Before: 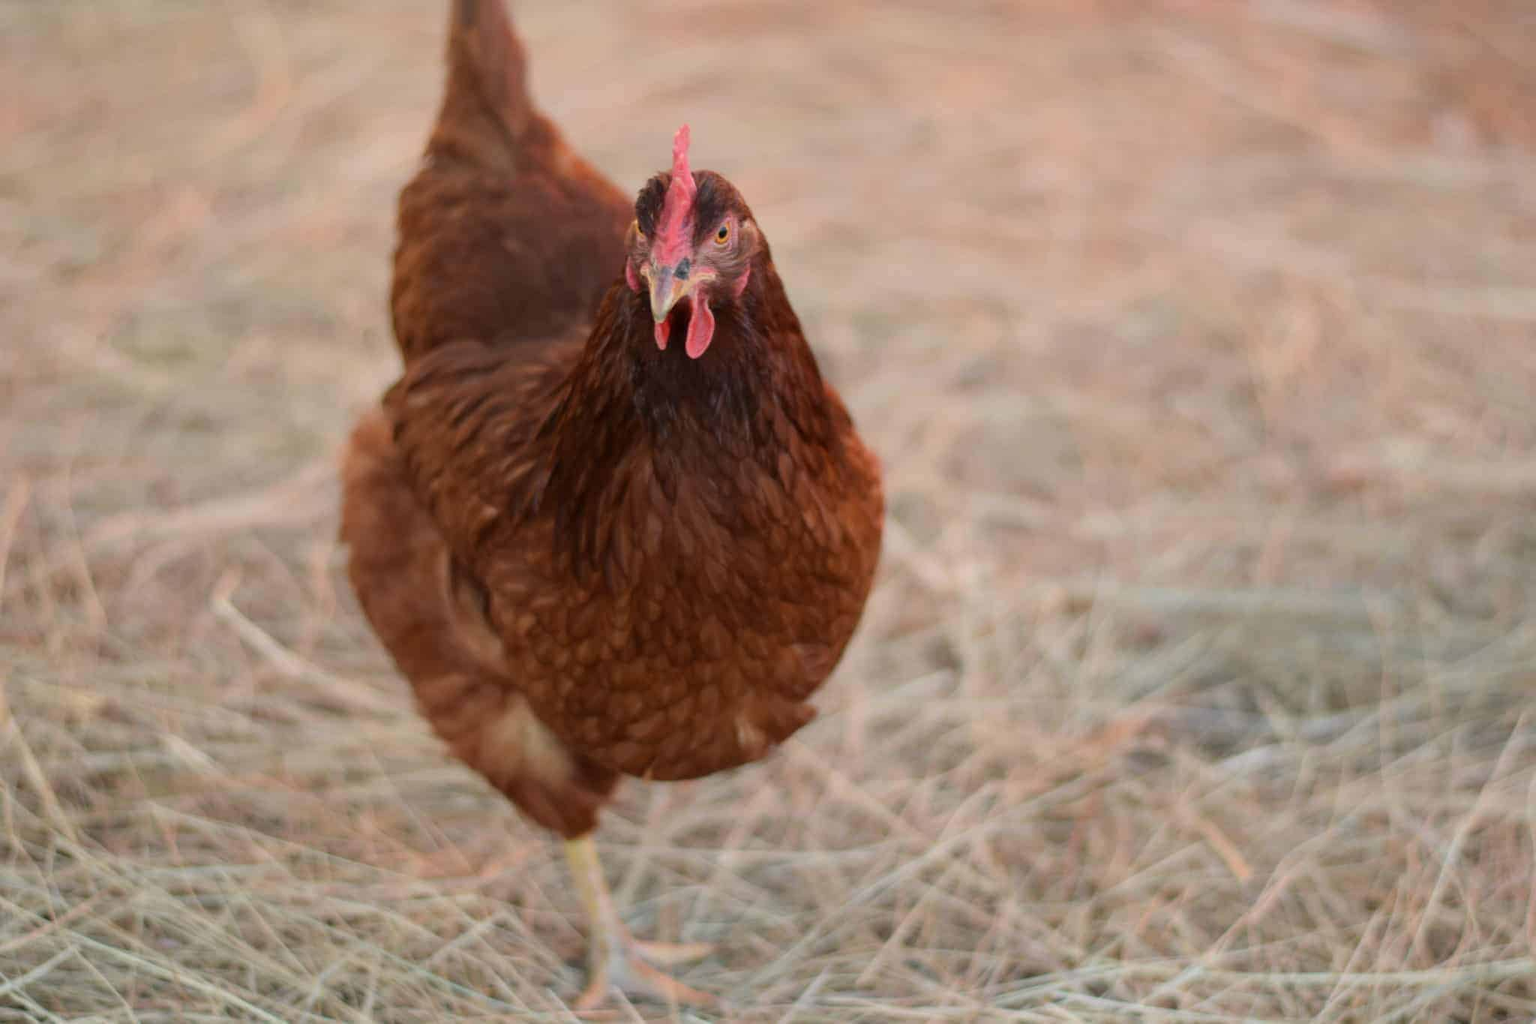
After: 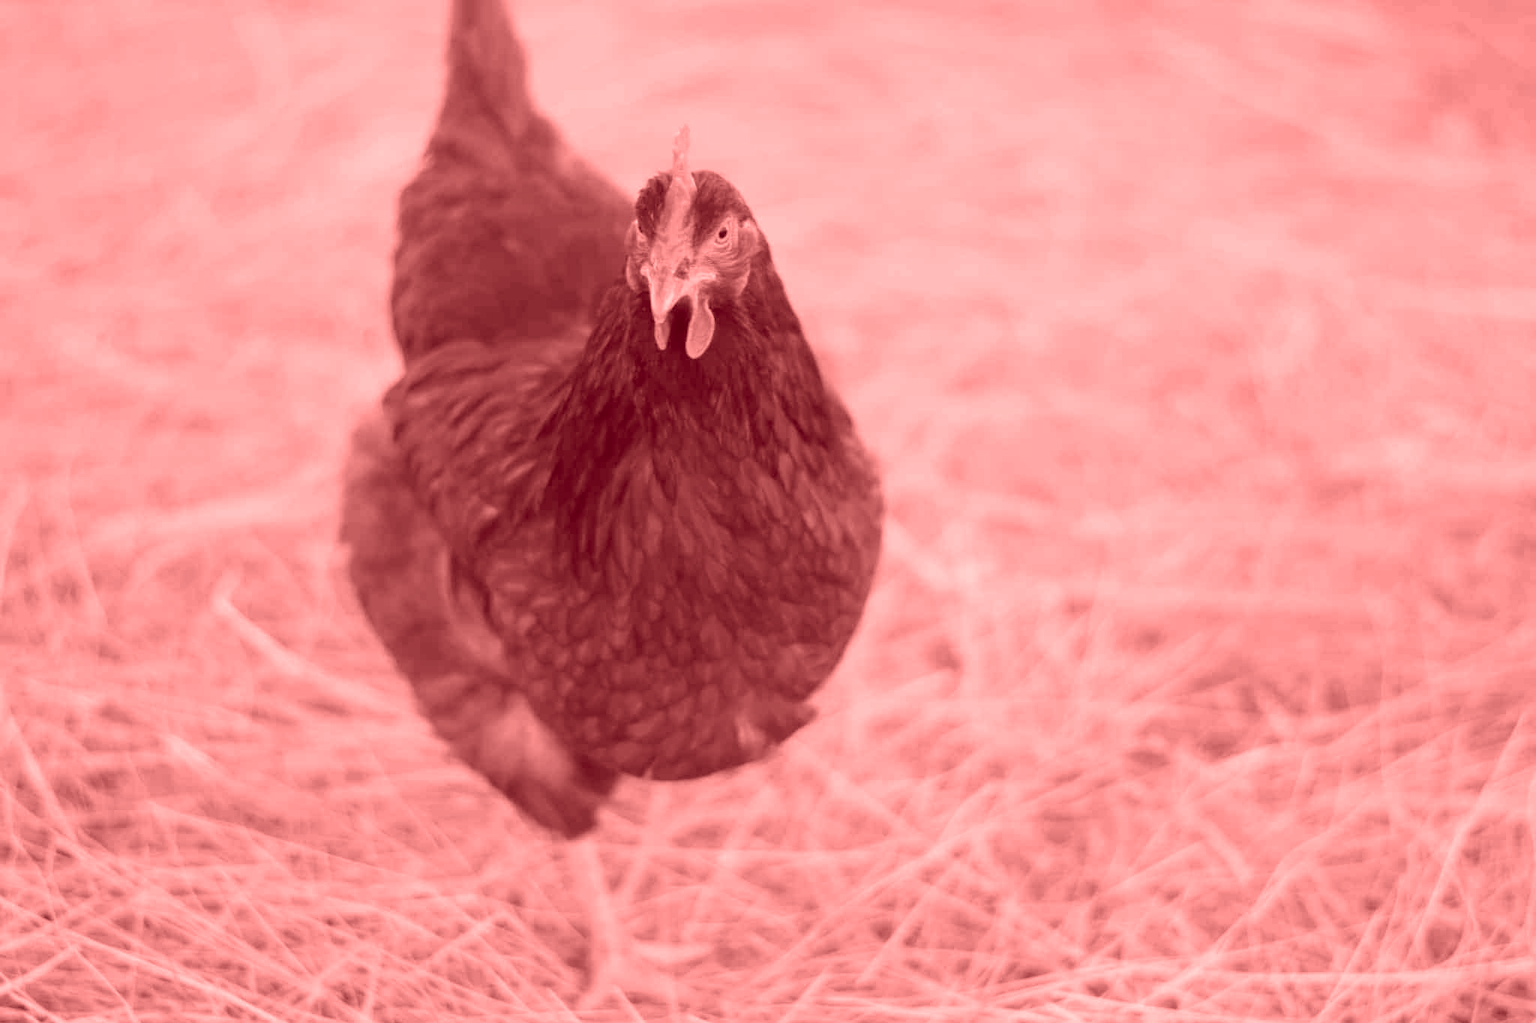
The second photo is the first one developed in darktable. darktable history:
colorize: saturation 60%, source mix 100%
white balance: red 0.926, green 1.003, blue 1.133
